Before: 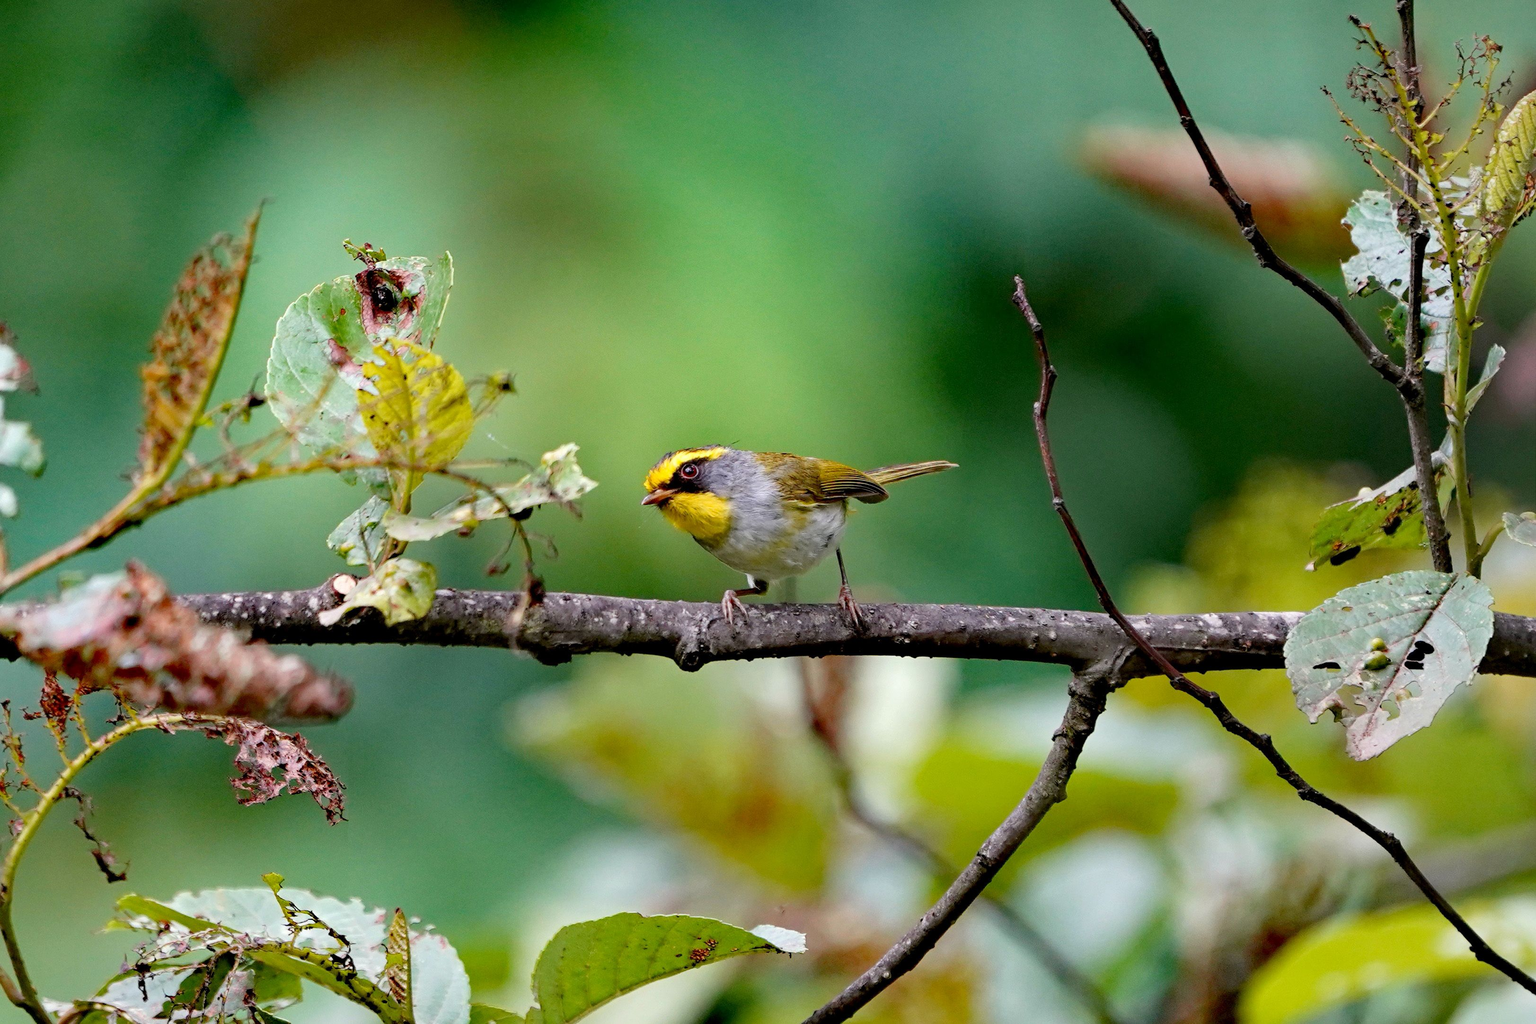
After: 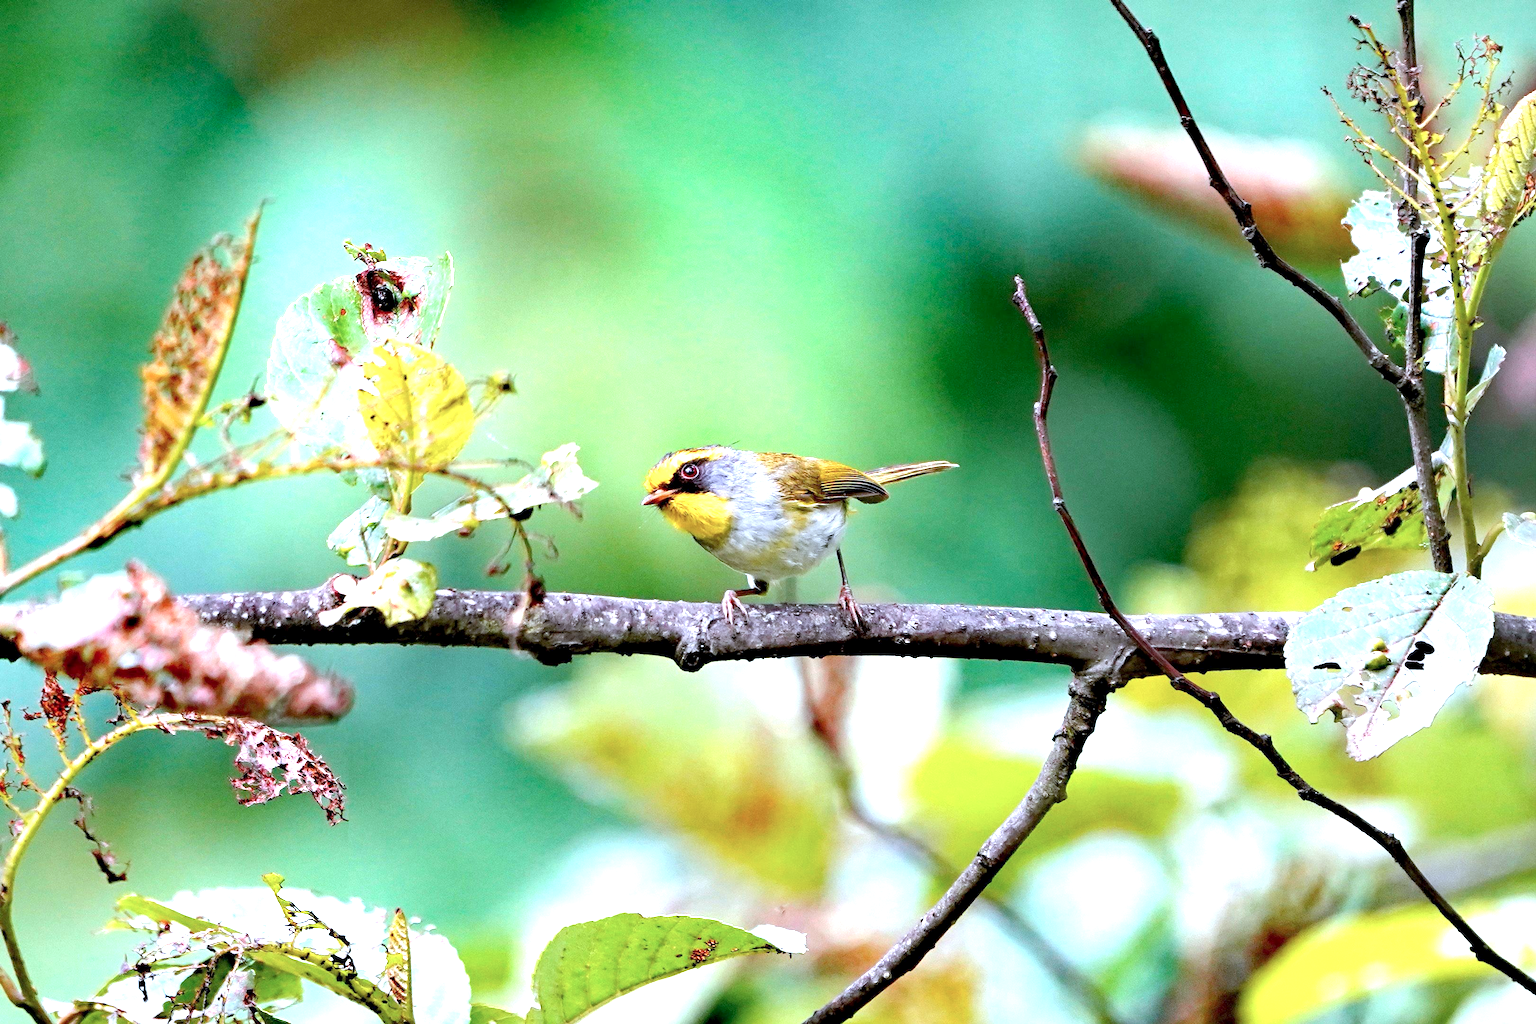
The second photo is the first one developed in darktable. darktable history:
exposure: black level correction 0.001, exposure 1.399 EV, compensate highlight preservation false
color correction: highlights a* -1.97, highlights b* -18.16
